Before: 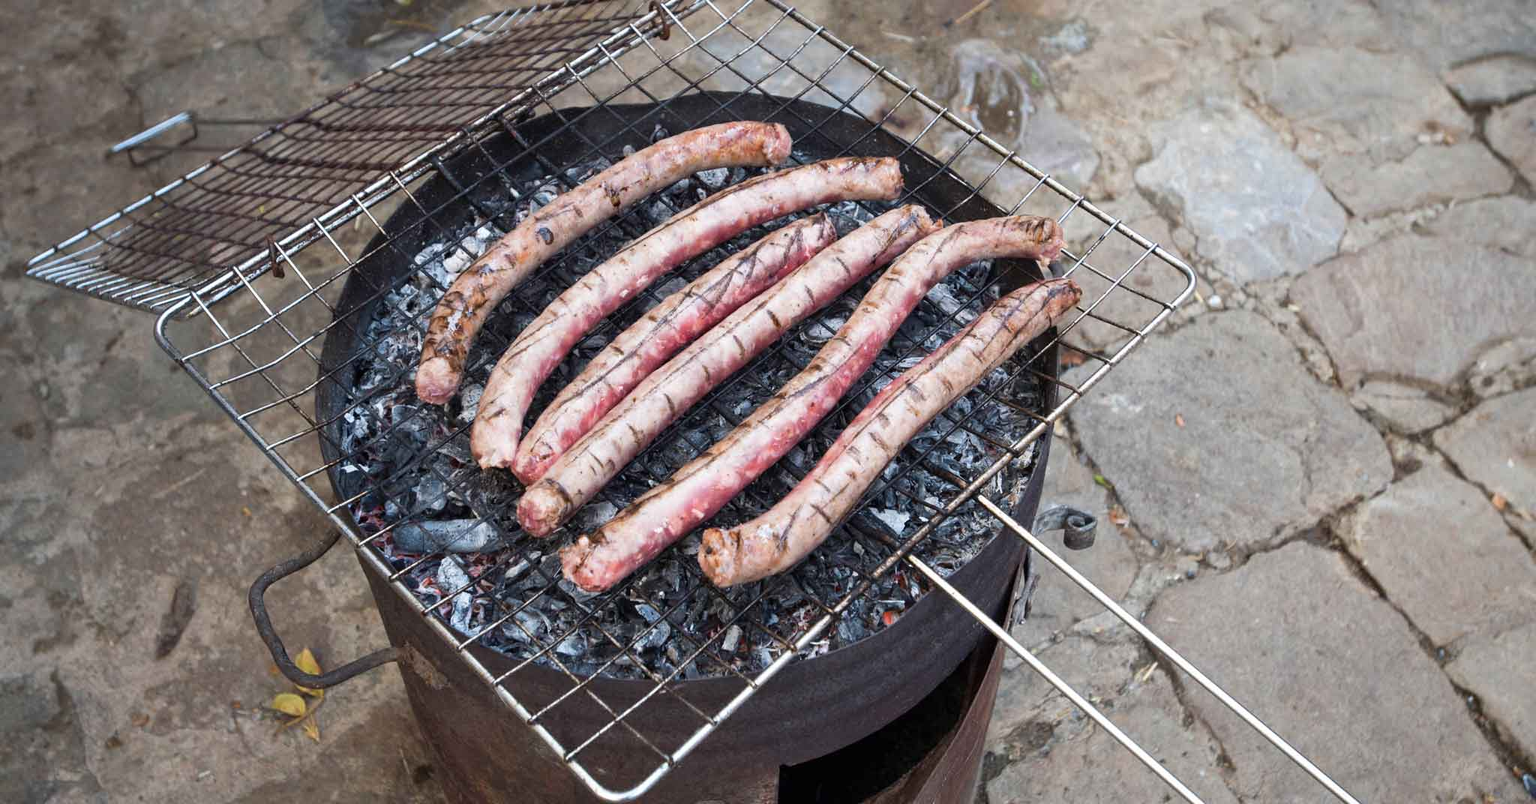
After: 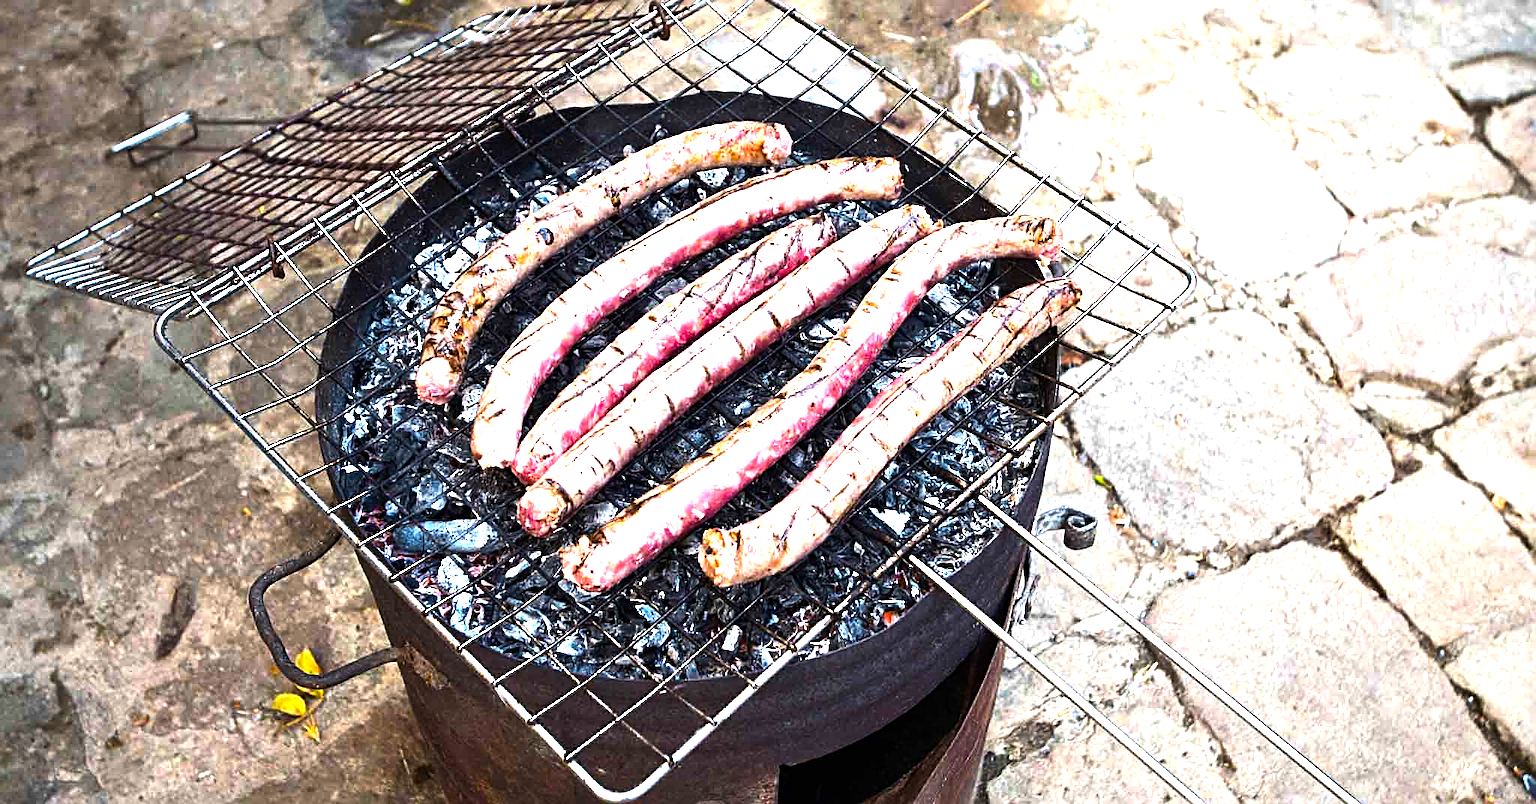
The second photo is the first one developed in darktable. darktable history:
sharpen: radius 2.543, amount 0.636
tone equalizer: -8 EV -1.08 EV, -7 EV -1.01 EV, -6 EV -0.867 EV, -5 EV -0.578 EV, -3 EV 0.578 EV, -2 EV 0.867 EV, -1 EV 1.01 EV, +0 EV 1.08 EV, edges refinement/feathering 500, mask exposure compensation -1.57 EV, preserve details no
color balance rgb: linear chroma grading › global chroma 20%, perceptual saturation grading › global saturation 25%, perceptual brilliance grading › global brilliance 20%, global vibrance 20%
